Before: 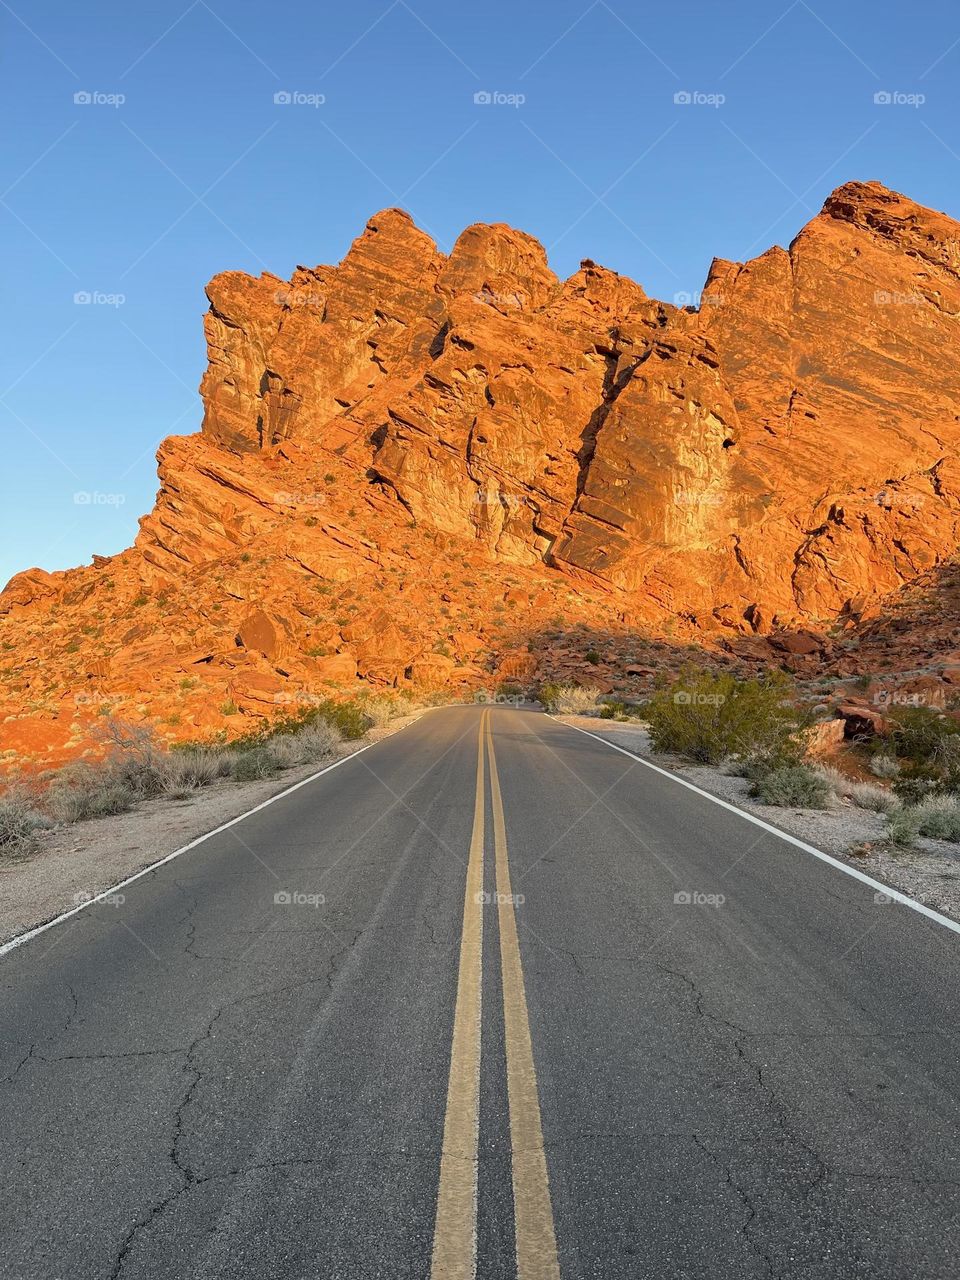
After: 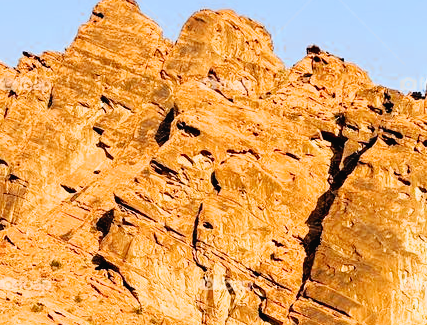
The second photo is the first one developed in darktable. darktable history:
tone curve: curves: ch0 [(0, 0.019) (0.066, 0.043) (0.189, 0.182) (0.359, 0.417) (0.485, 0.576) (0.656, 0.734) (0.851, 0.861) (0.997, 0.959)]; ch1 [(0, 0) (0.179, 0.123) (0.381, 0.36) (0.425, 0.41) (0.474, 0.472) (0.499, 0.501) (0.514, 0.517) (0.571, 0.584) (0.649, 0.677) (0.812, 0.856) (1, 1)]; ch2 [(0, 0) (0.246, 0.214) (0.421, 0.427) (0.459, 0.484) (0.5, 0.504) (0.518, 0.523) (0.529, 0.544) (0.56, 0.581) (0.617, 0.631) (0.744, 0.734) (0.867, 0.821) (0.993, 0.889)], preserve colors none
filmic rgb: black relative exposure -8.22 EV, white relative exposure 2.21 EV, threshold 5.98 EV, hardness 7.15, latitude 85.35%, contrast 1.679, highlights saturation mix -4.35%, shadows ↔ highlights balance -2.22%, add noise in highlights 0.001, color science v3 (2019), use custom middle-gray values true, contrast in highlights soft, enable highlight reconstruction true
crop: left 28.637%, top 16.793%, right 26.857%, bottom 57.811%
